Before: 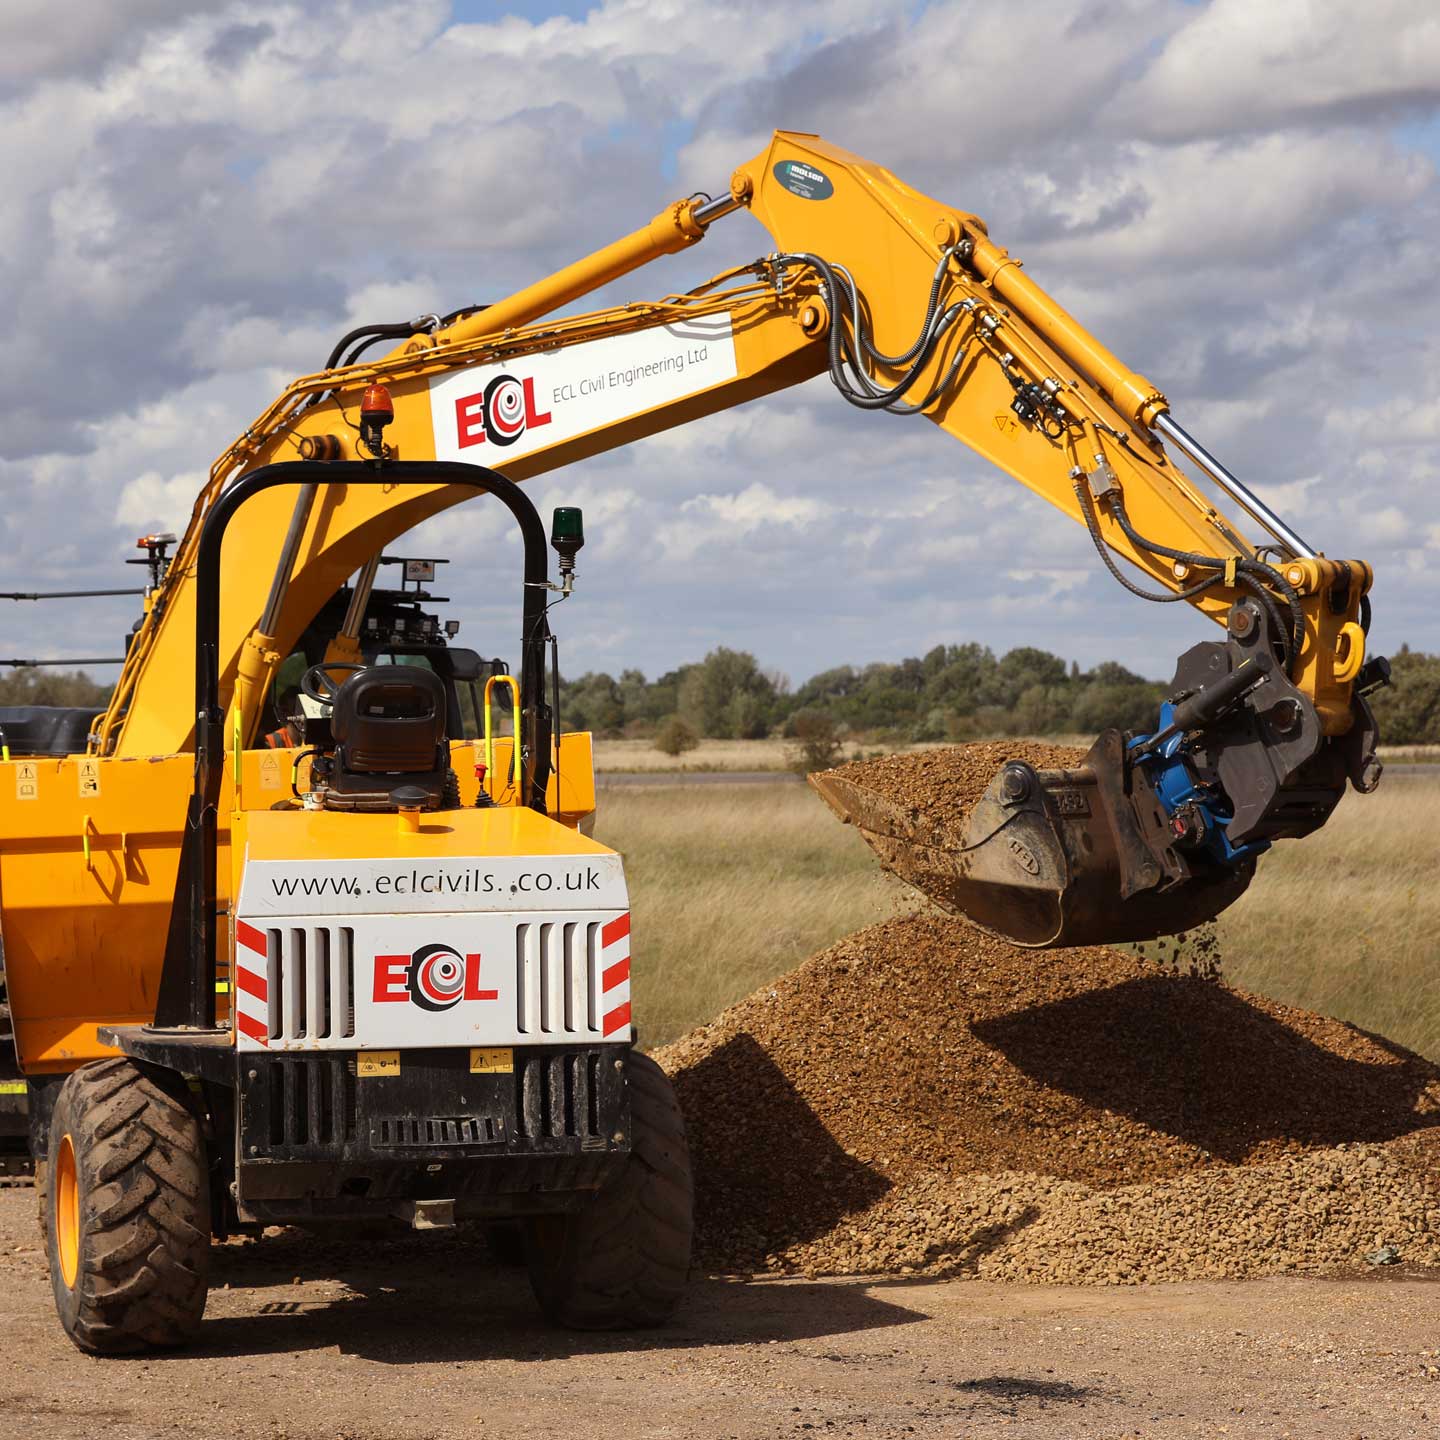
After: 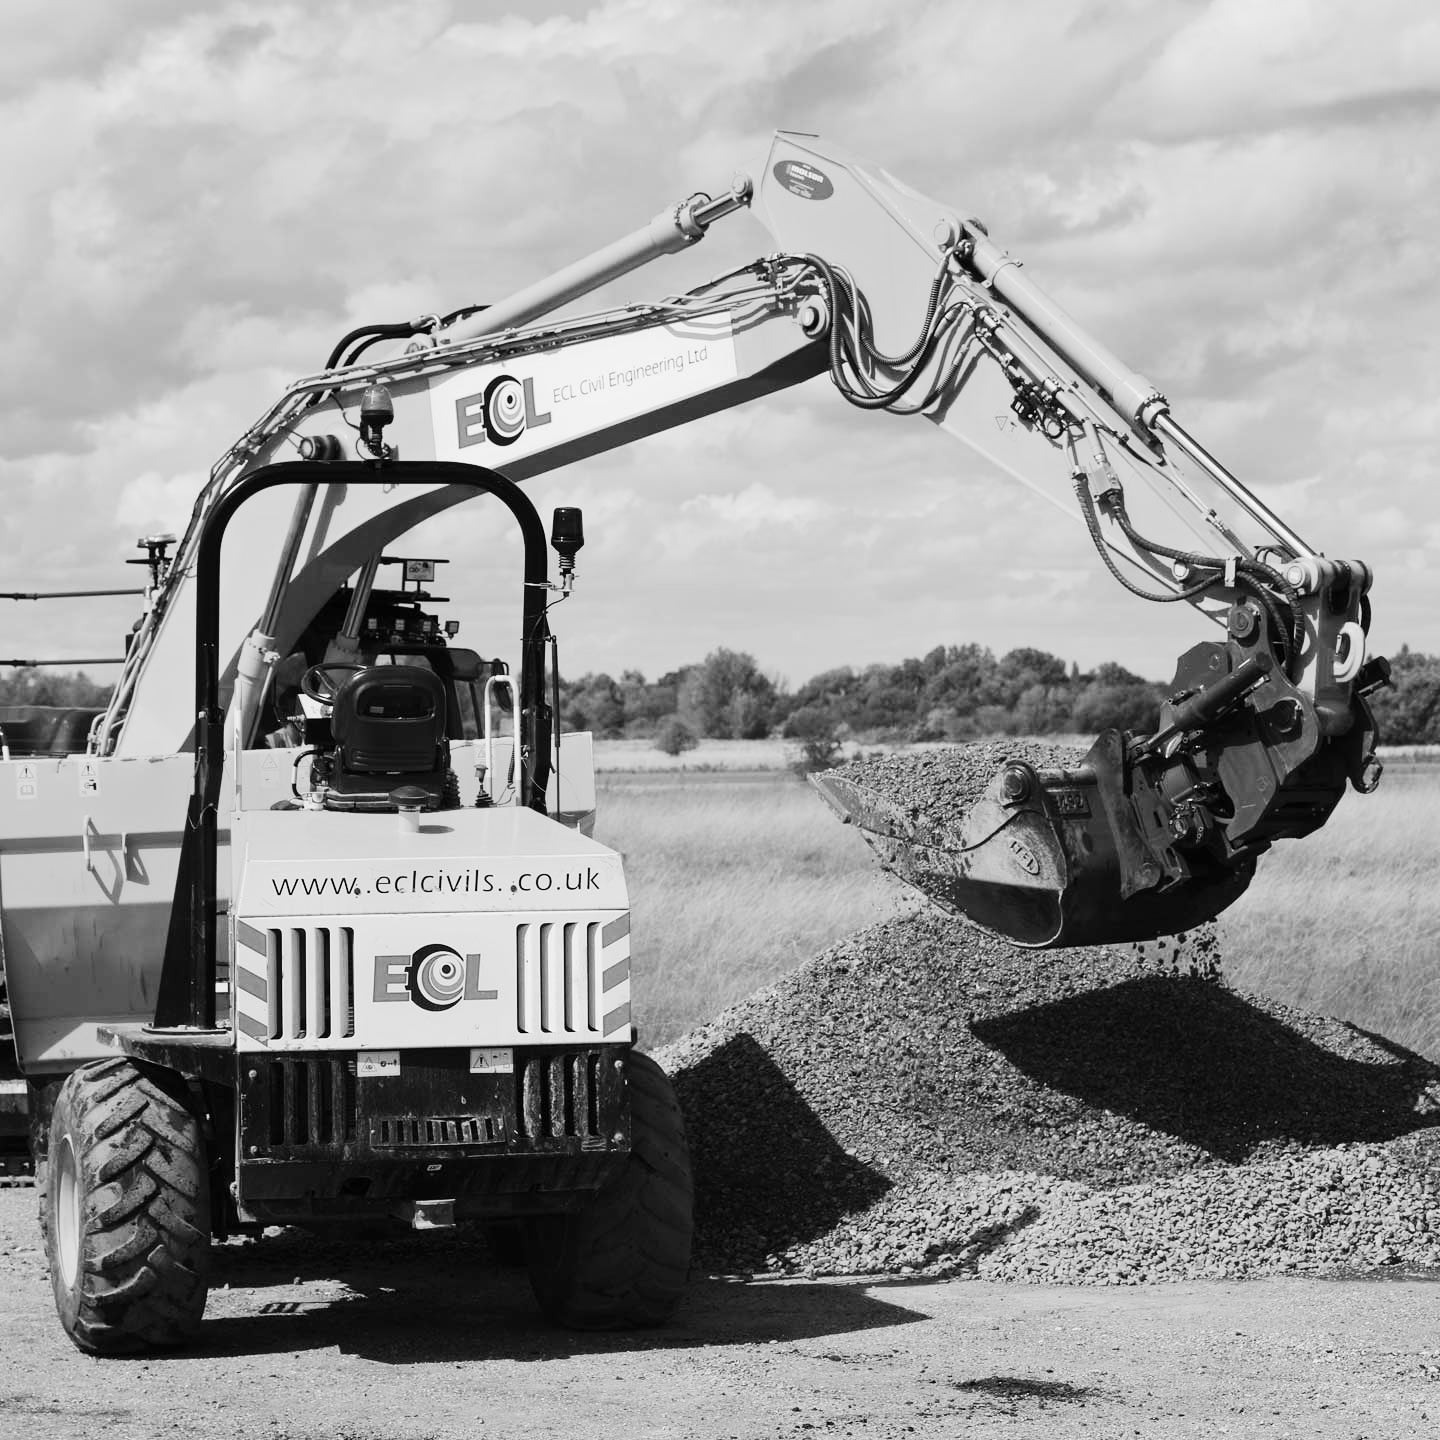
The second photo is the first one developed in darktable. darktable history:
color balance rgb: contrast -10%
monochrome: on, module defaults
rgb curve: curves: ch0 [(0, 0) (0.21, 0.15) (0.24, 0.21) (0.5, 0.75) (0.75, 0.96) (0.89, 0.99) (1, 1)]; ch1 [(0, 0.02) (0.21, 0.13) (0.25, 0.2) (0.5, 0.67) (0.75, 0.9) (0.89, 0.97) (1, 1)]; ch2 [(0, 0.02) (0.21, 0.13) (0.25, 0.2) (0.5, 0.67) (0.75, 0.9) (0.89, 0.97) (1, 1)], compensate middle gray true | blend: blend mode normal, opacity 50%; mask: uniform (no mask)
